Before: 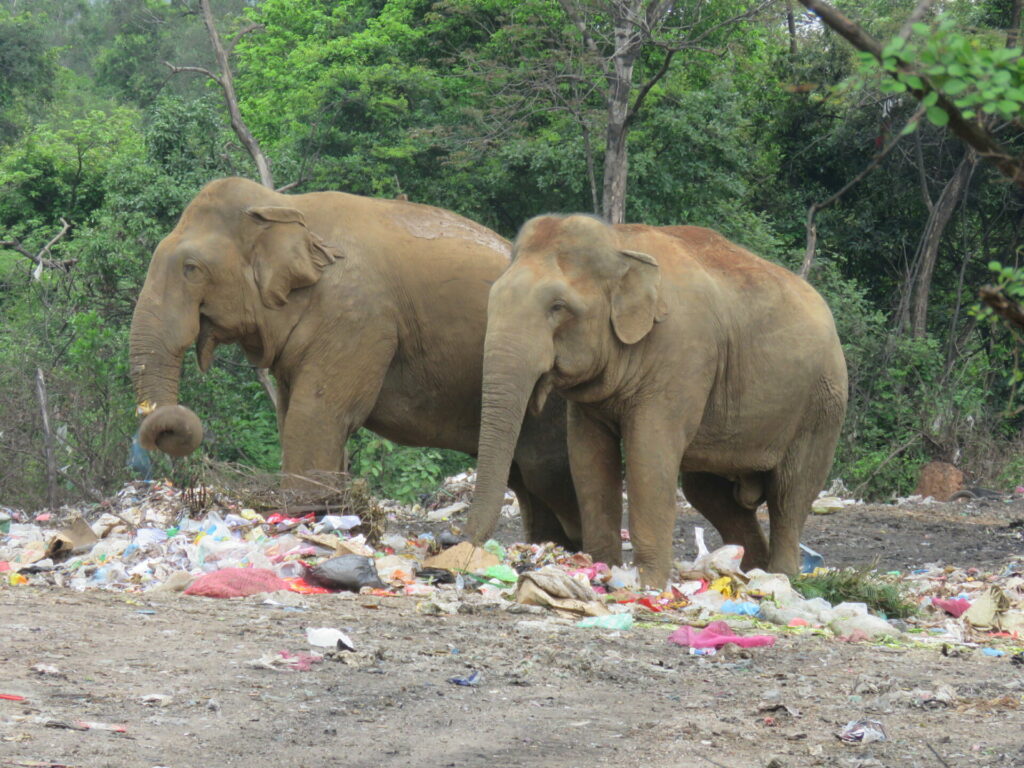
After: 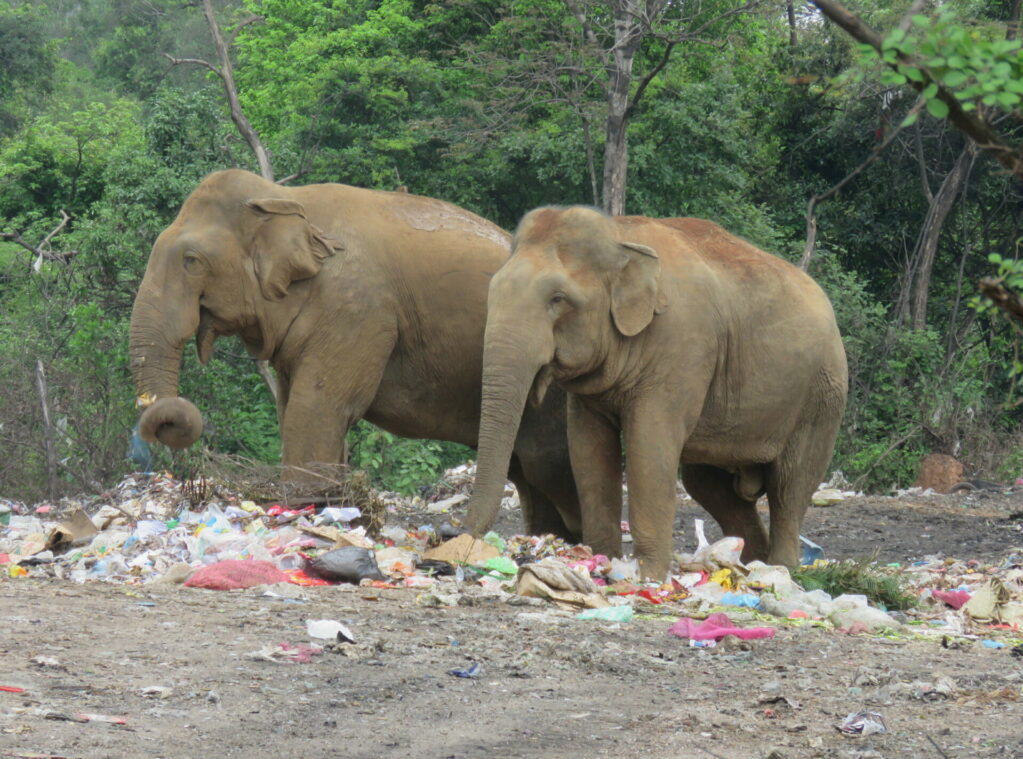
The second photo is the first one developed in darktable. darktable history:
shadows and highlights: shadows 36.28, highlights -28.02, soften with gaussian
crop: top 1.156%, right 0.071%
exposure: black level correction 0.002, exposure -0.098 EV, compensate highlight preservation false
